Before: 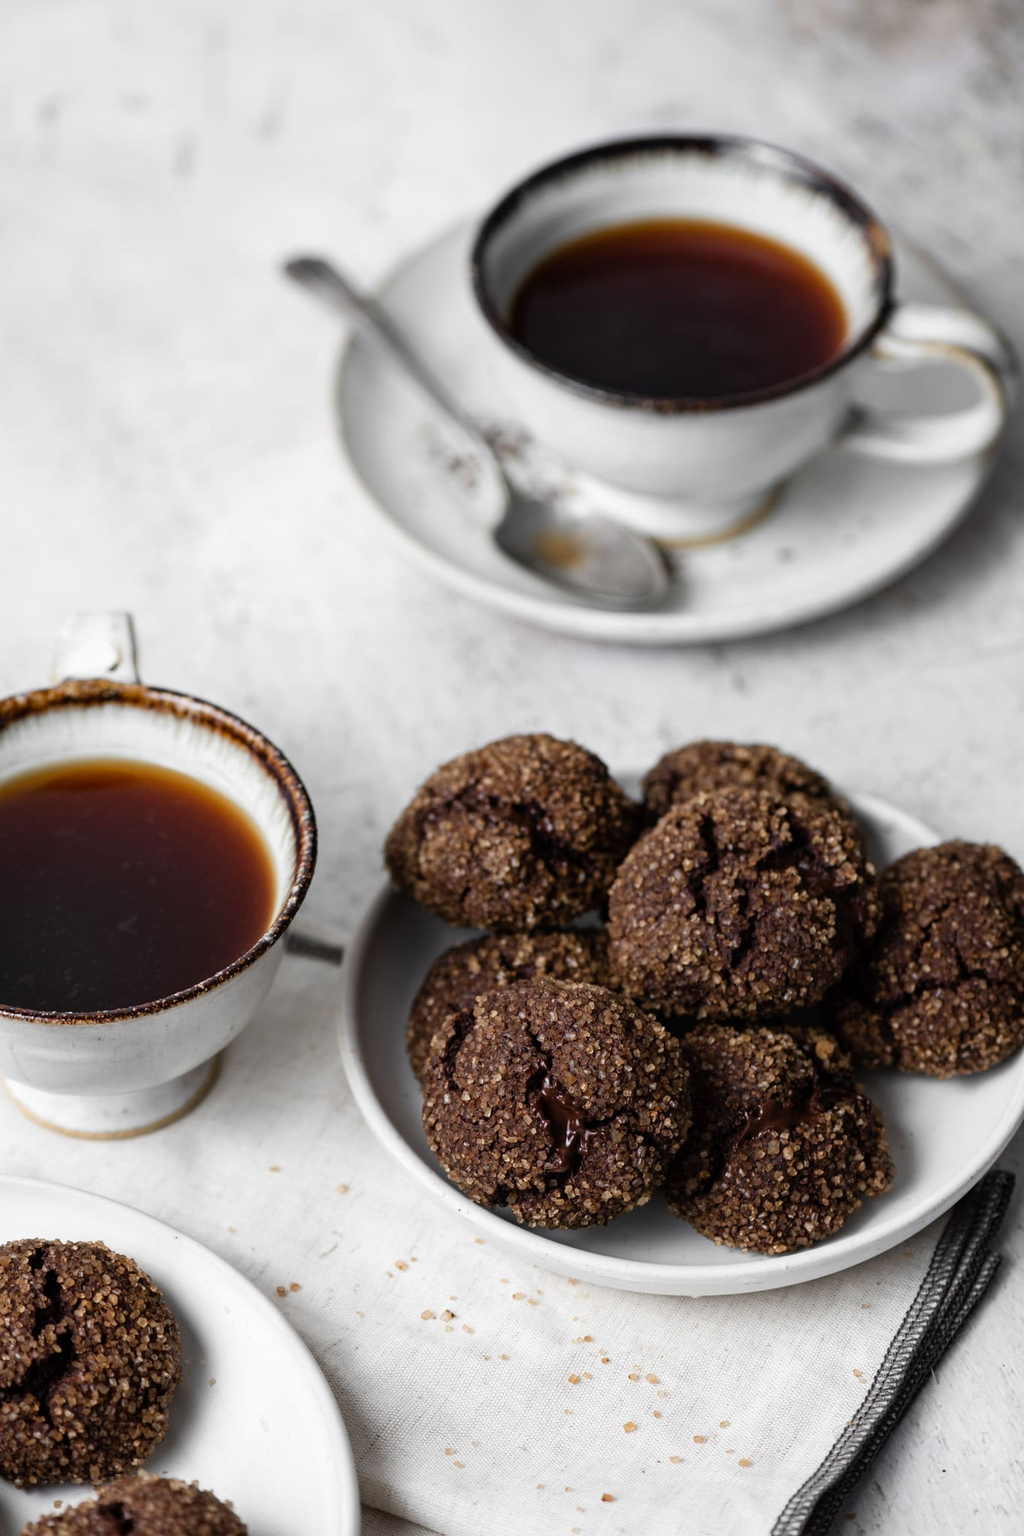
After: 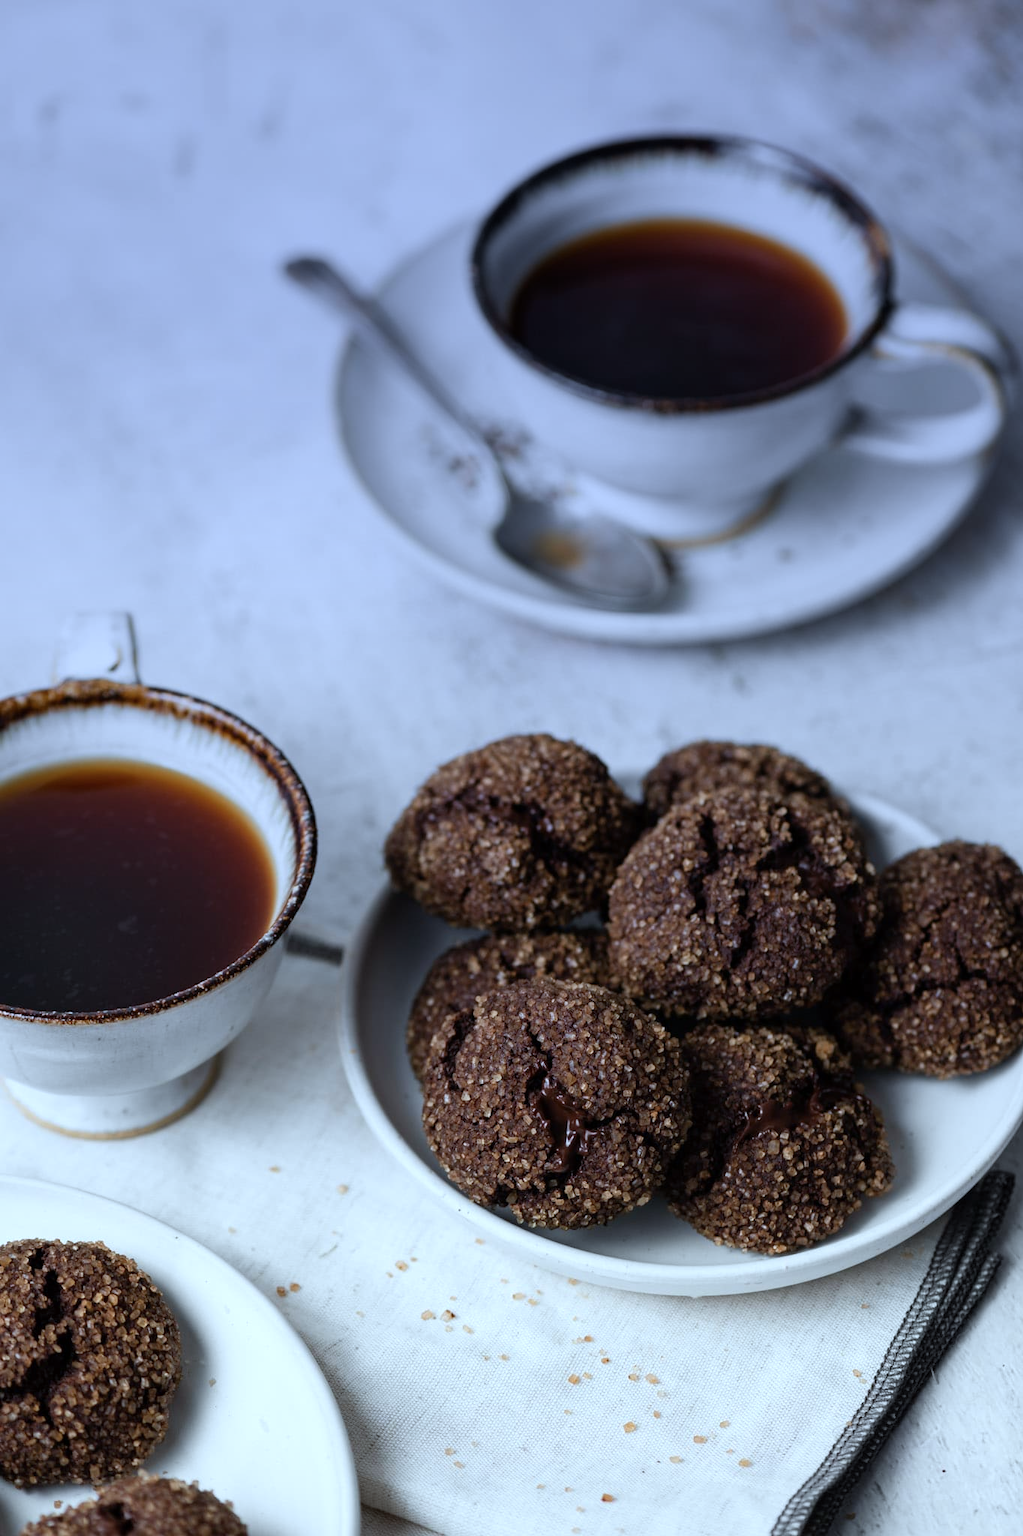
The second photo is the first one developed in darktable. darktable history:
graduated density: hue 238.83°, saturation 50%
color calibration: illuminant F (fluorescent), F source F9 (Cool White Deluxe 4150 K) – high CRI, x 0.374, y 0.373, temperature 4158.34 K
